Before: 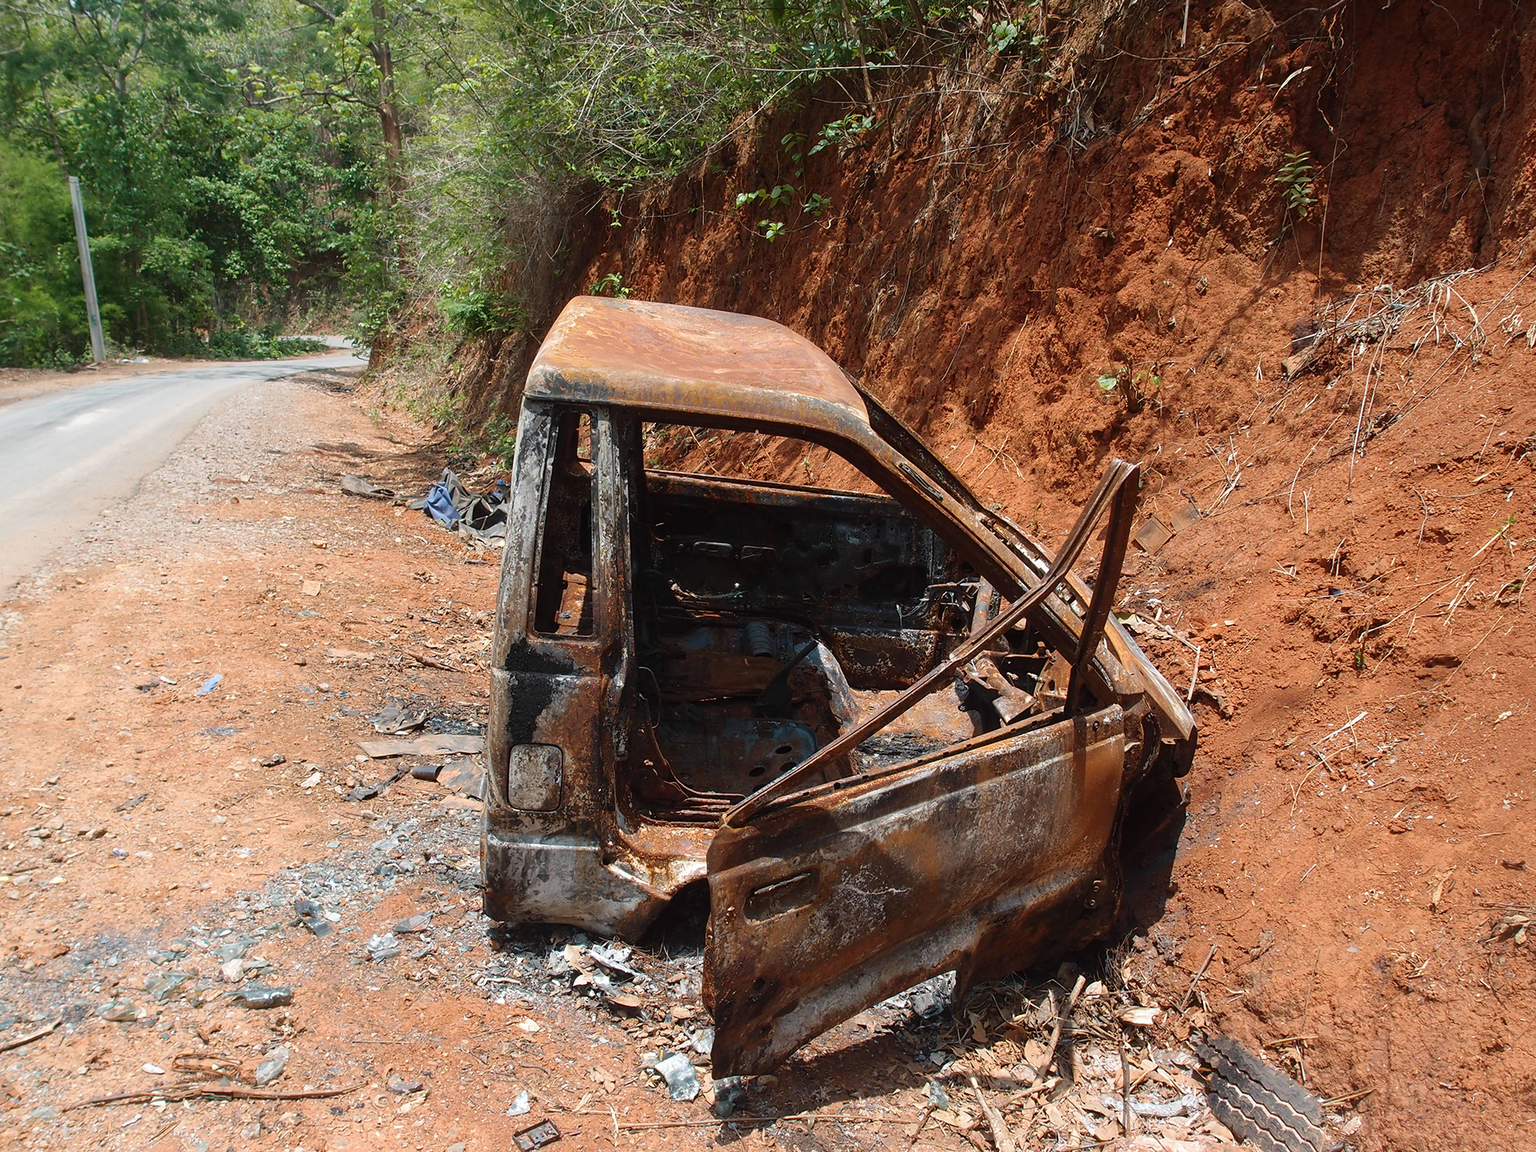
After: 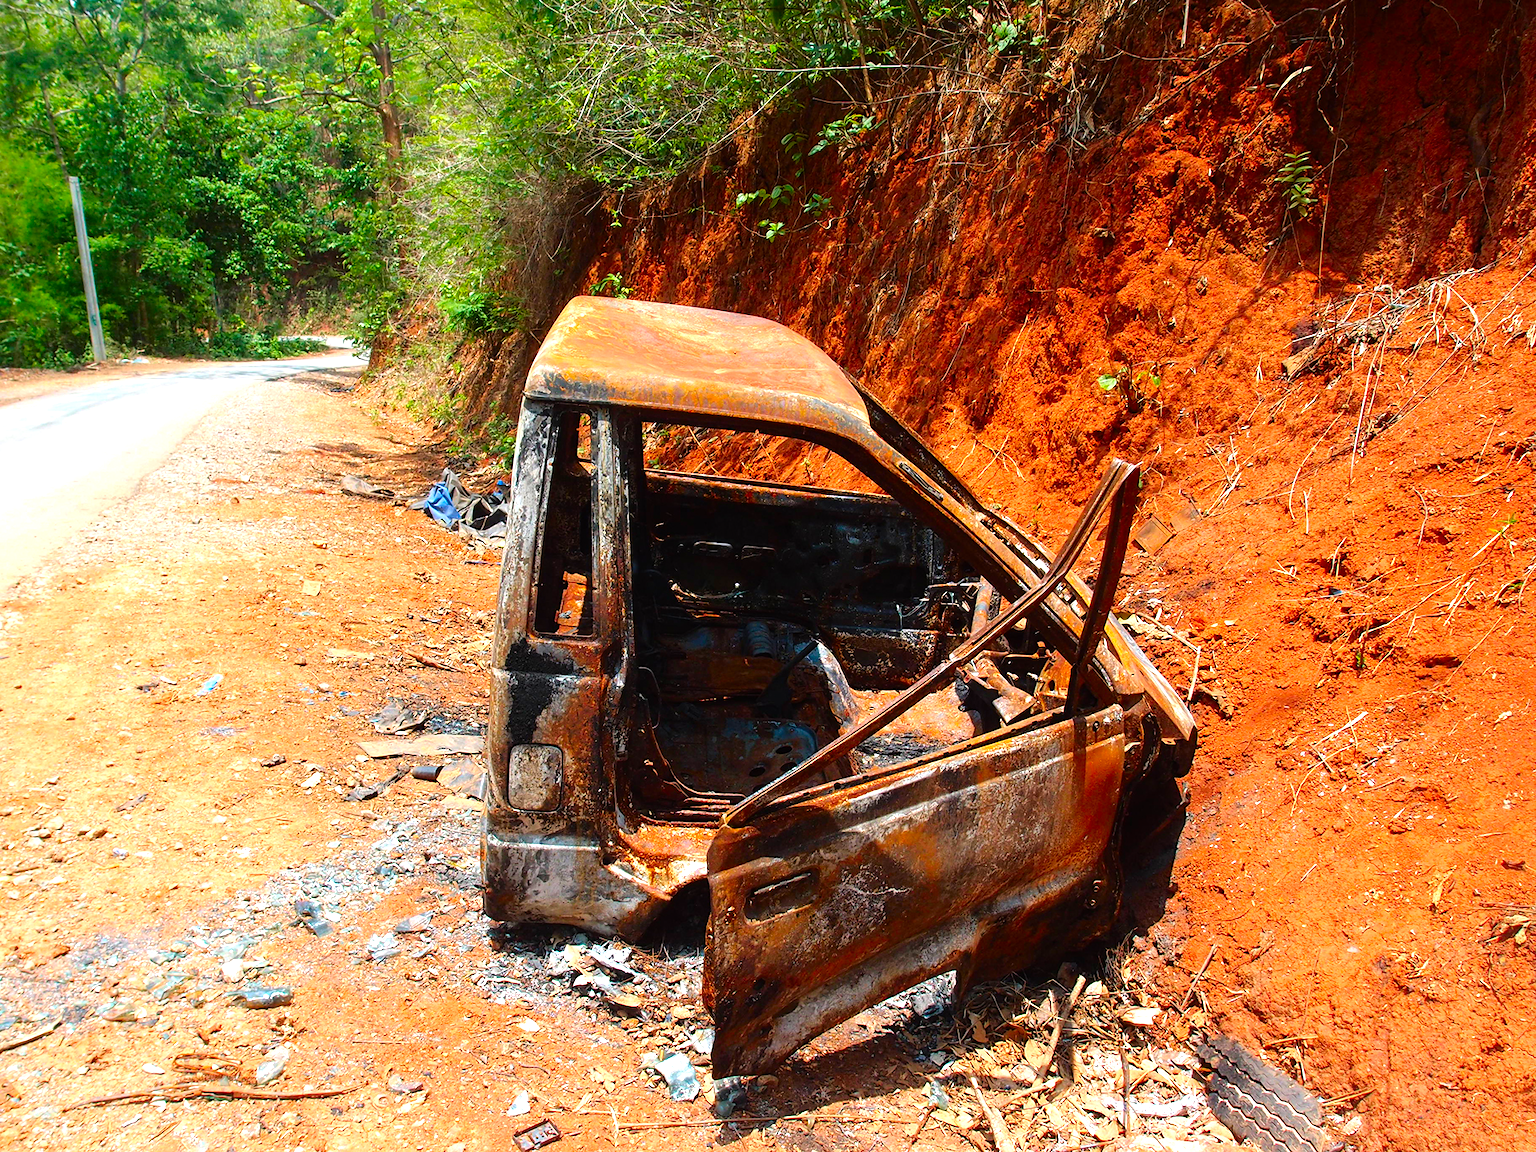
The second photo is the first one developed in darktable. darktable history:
color correction: highlights b* -0.057, saturation 1.84
tone equalizer: -8 EV -0.754 EV, -7 EV -0.709 EV, -6 EV -0.619 EV, -5 EV -0.394 EV, -3 EV 0.367 EV, -2 EV 0.6 EV, -1 EV 0.681 EV, +0 EV 0.776 EV
